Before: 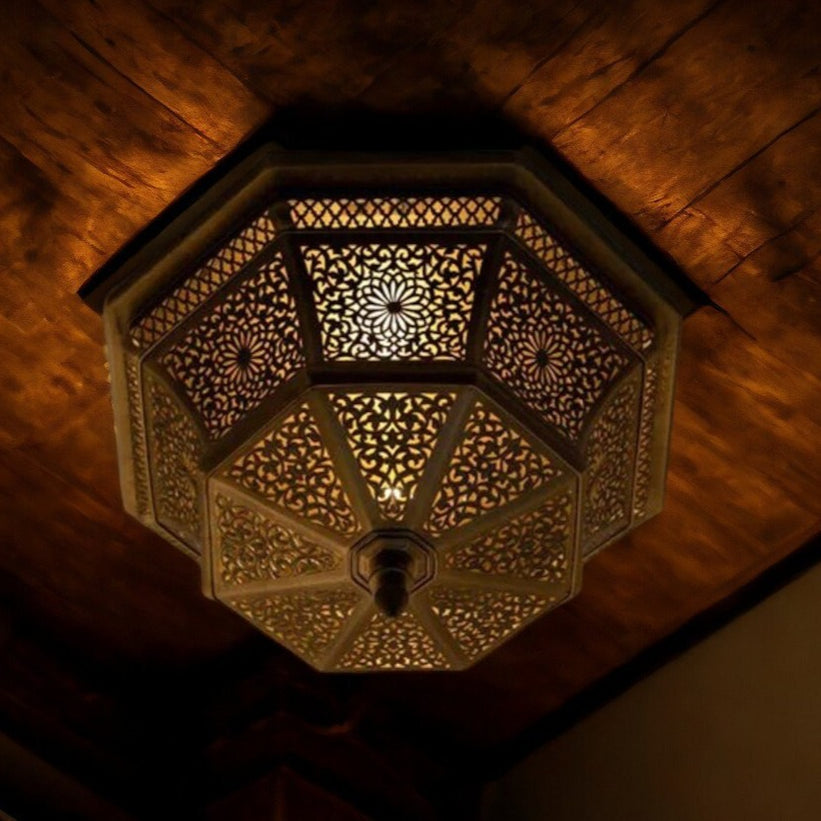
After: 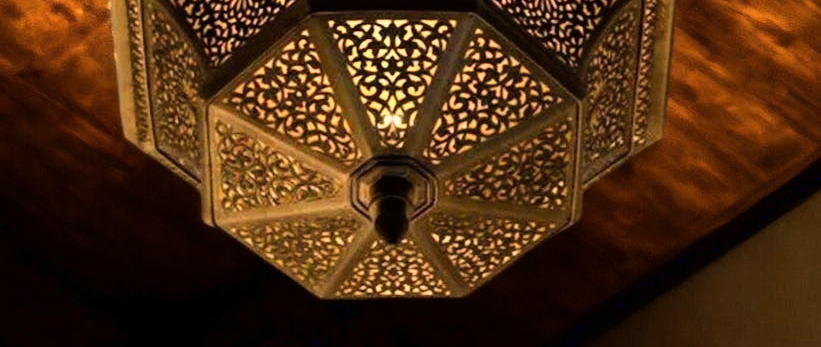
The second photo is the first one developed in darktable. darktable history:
base curve: curves: ch0 [(0, 0) (0, 0.001) (0.001, 0.001) (0.004, 0.002) (0.007, 0.004) (0.015, 0.013) (0.033, 0.045) (0.052, 0.096) (0.075, 0.17) (0.099, 0.241) (0.163, 0.42) (0.219, 0.55) (0.259, 0.616) (0.327, 0.722) (0.365, 0.765) (0.522, 0.873) (0.547, 0.881) (0.689, 0.919) (0.826, 0.952) (1, 1)]
crop: top 45.478%, bottom 12.173%
